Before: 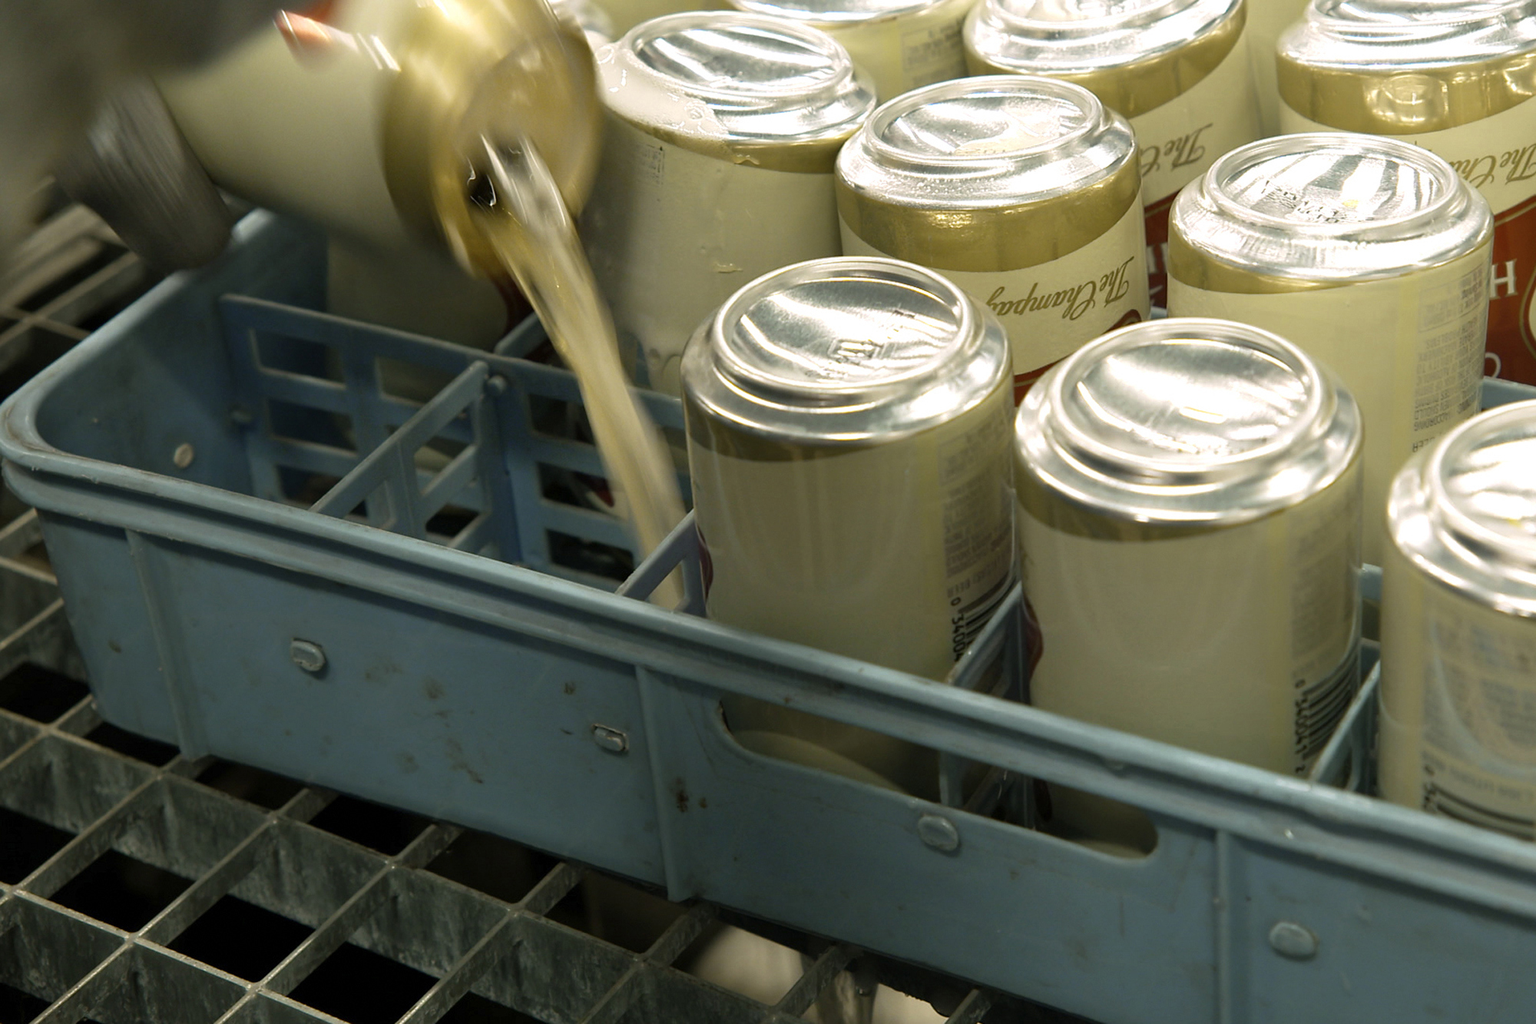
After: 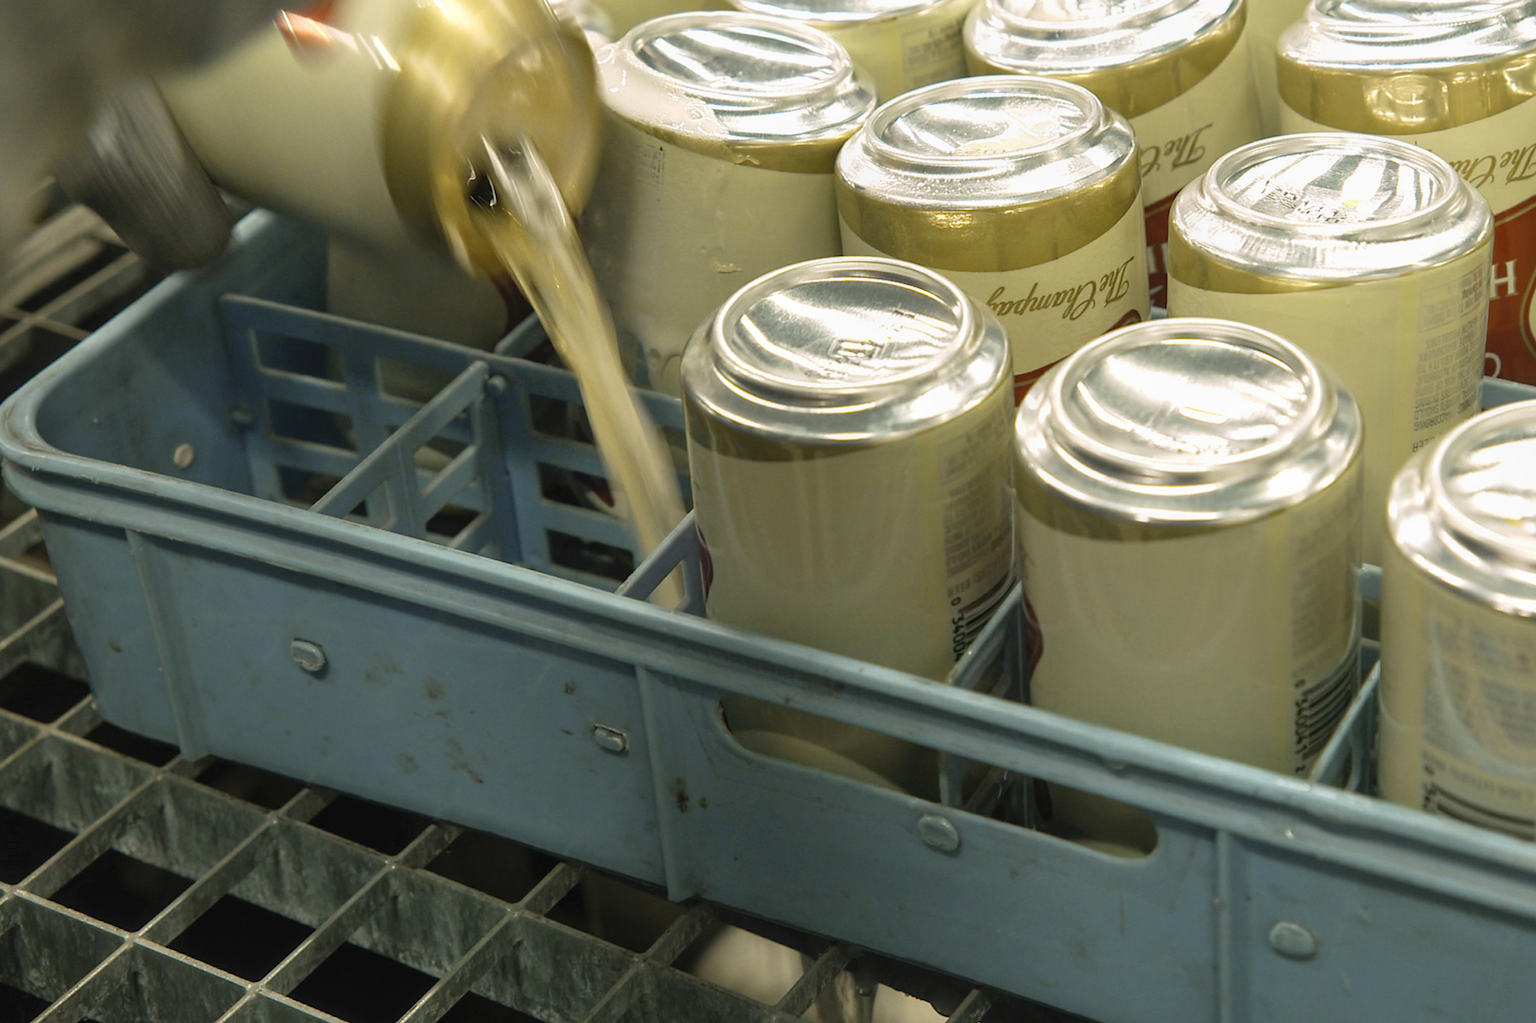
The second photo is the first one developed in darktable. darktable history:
local contrast: on, module defaults
contrast brightness saturation: contrast -0.094, brightness 0.05, saturation 0.083
